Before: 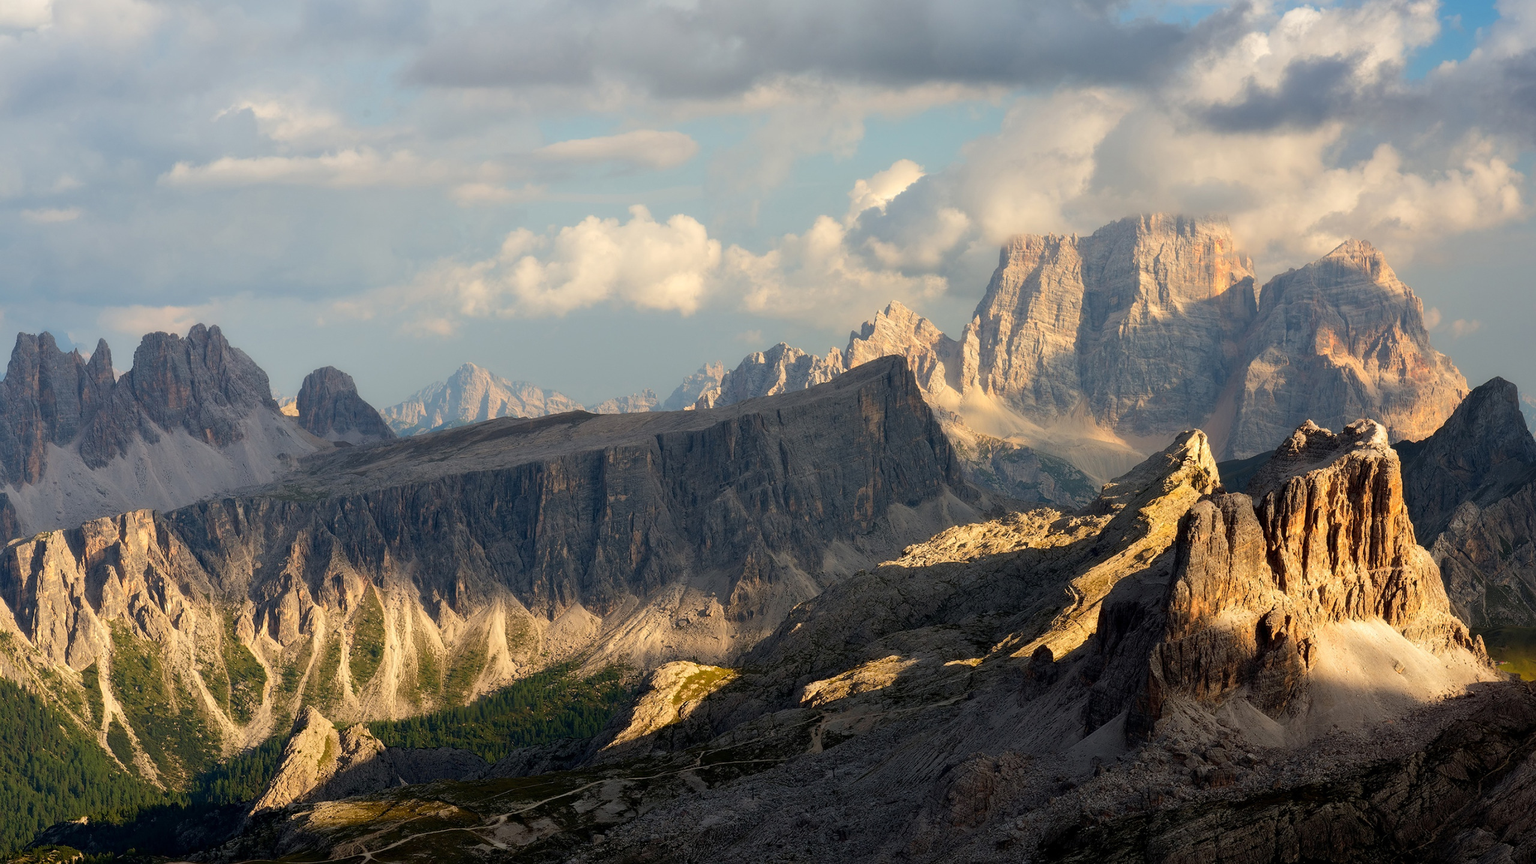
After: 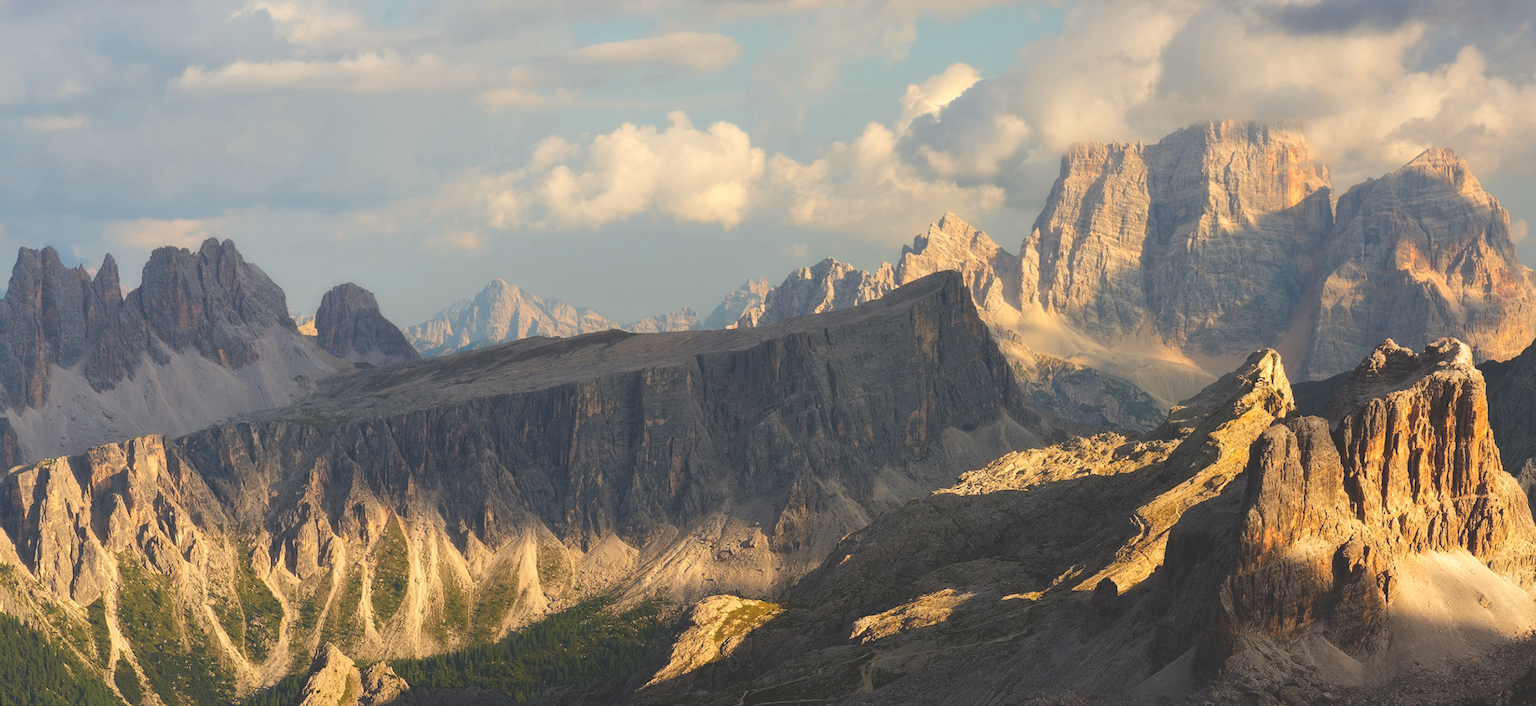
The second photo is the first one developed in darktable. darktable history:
exposure: black level correction -0.03, compensate highlight preservation false
crop and rotate: angle 0.046°, top 11.706%, right 5.735%, bottom 11.27%
color correction: highlights a* 0.922, highlights b* 2.87, saturation 1.09
